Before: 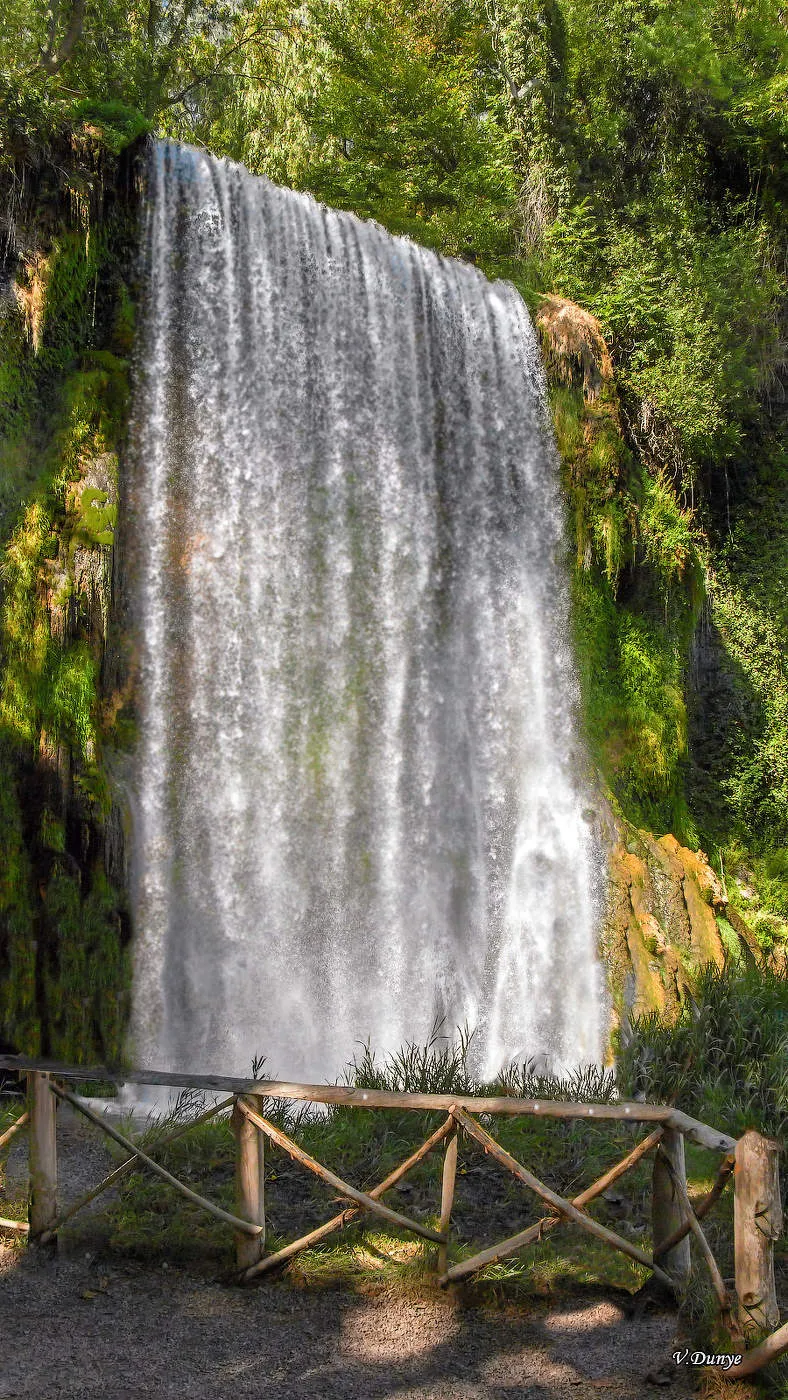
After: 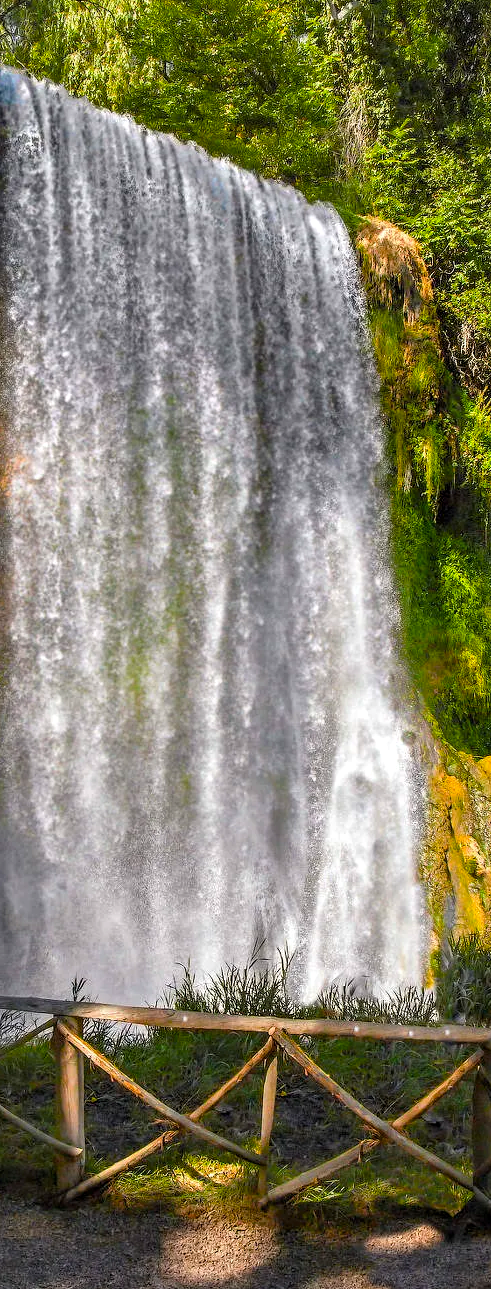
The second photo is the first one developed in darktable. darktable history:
crop and rotate: left 22.918%, top 5.629%, right 14.711%, bottom 2.247%
contrast equalizer: octaves 7, y [[0.6 ×6], [0.55 ×6], [0 ×6], [0 ×6], [0 ×6]], mix 0.2
color balance rgb: perceptual saturation grading › global saturation 25%, global vibrance 20%
